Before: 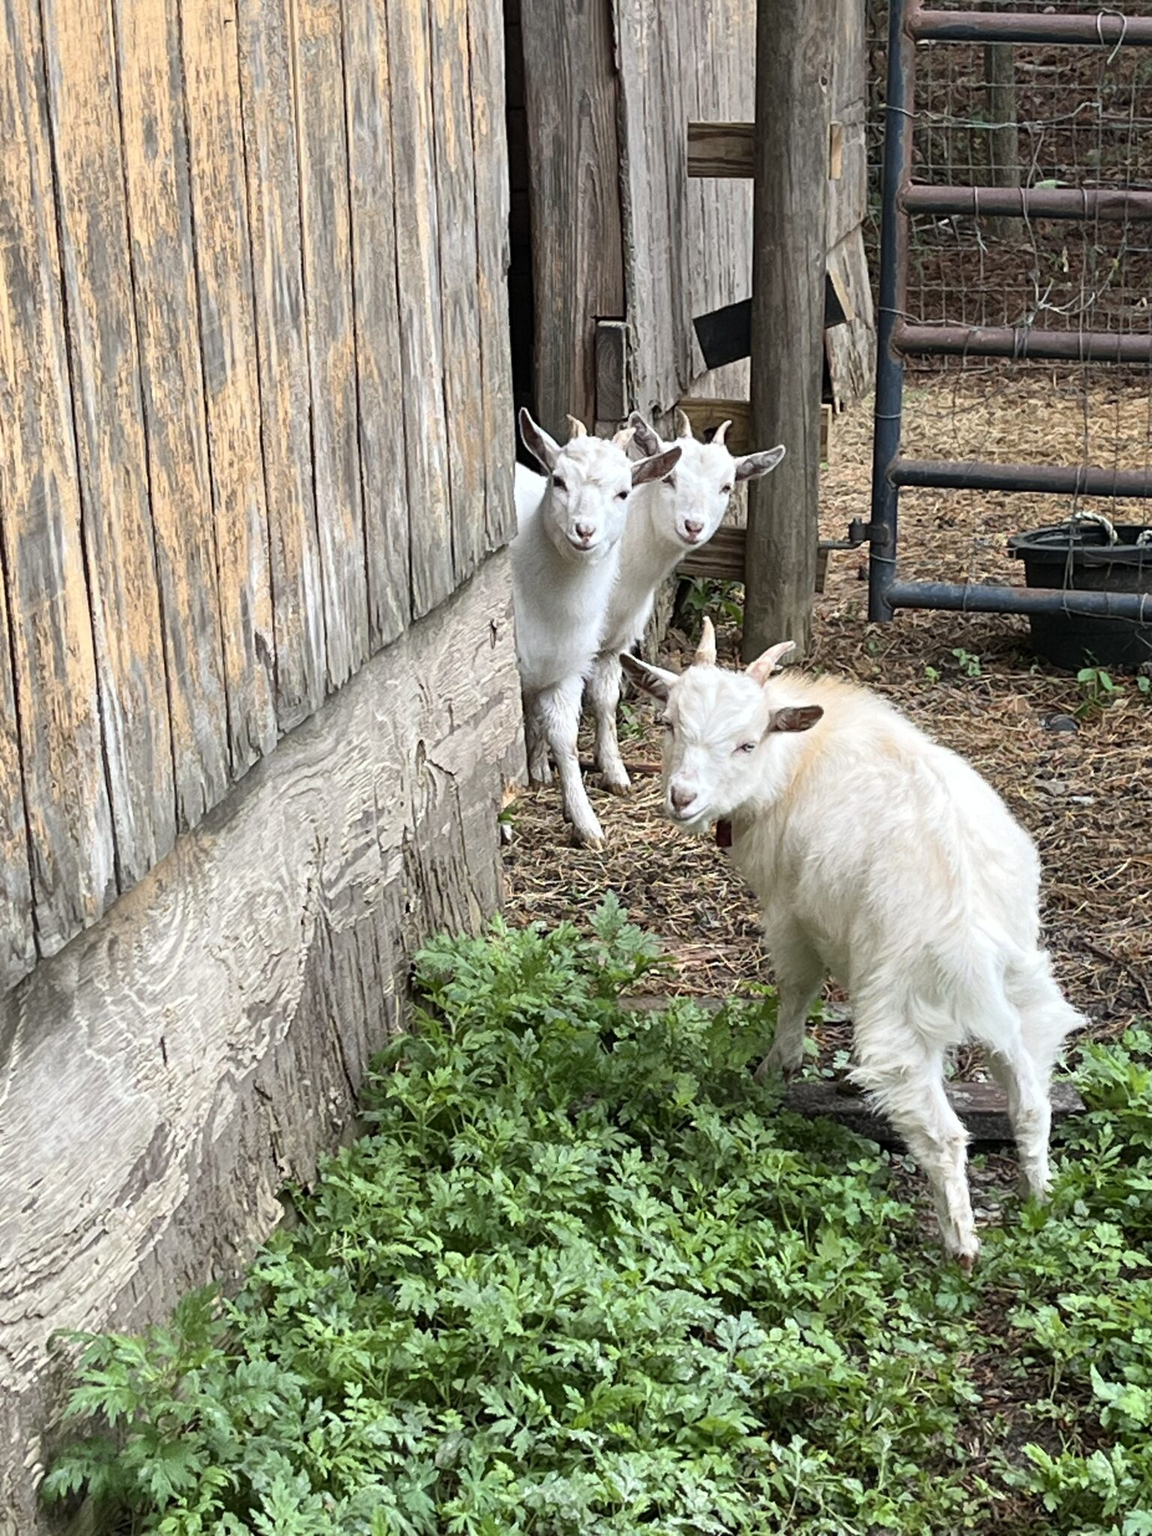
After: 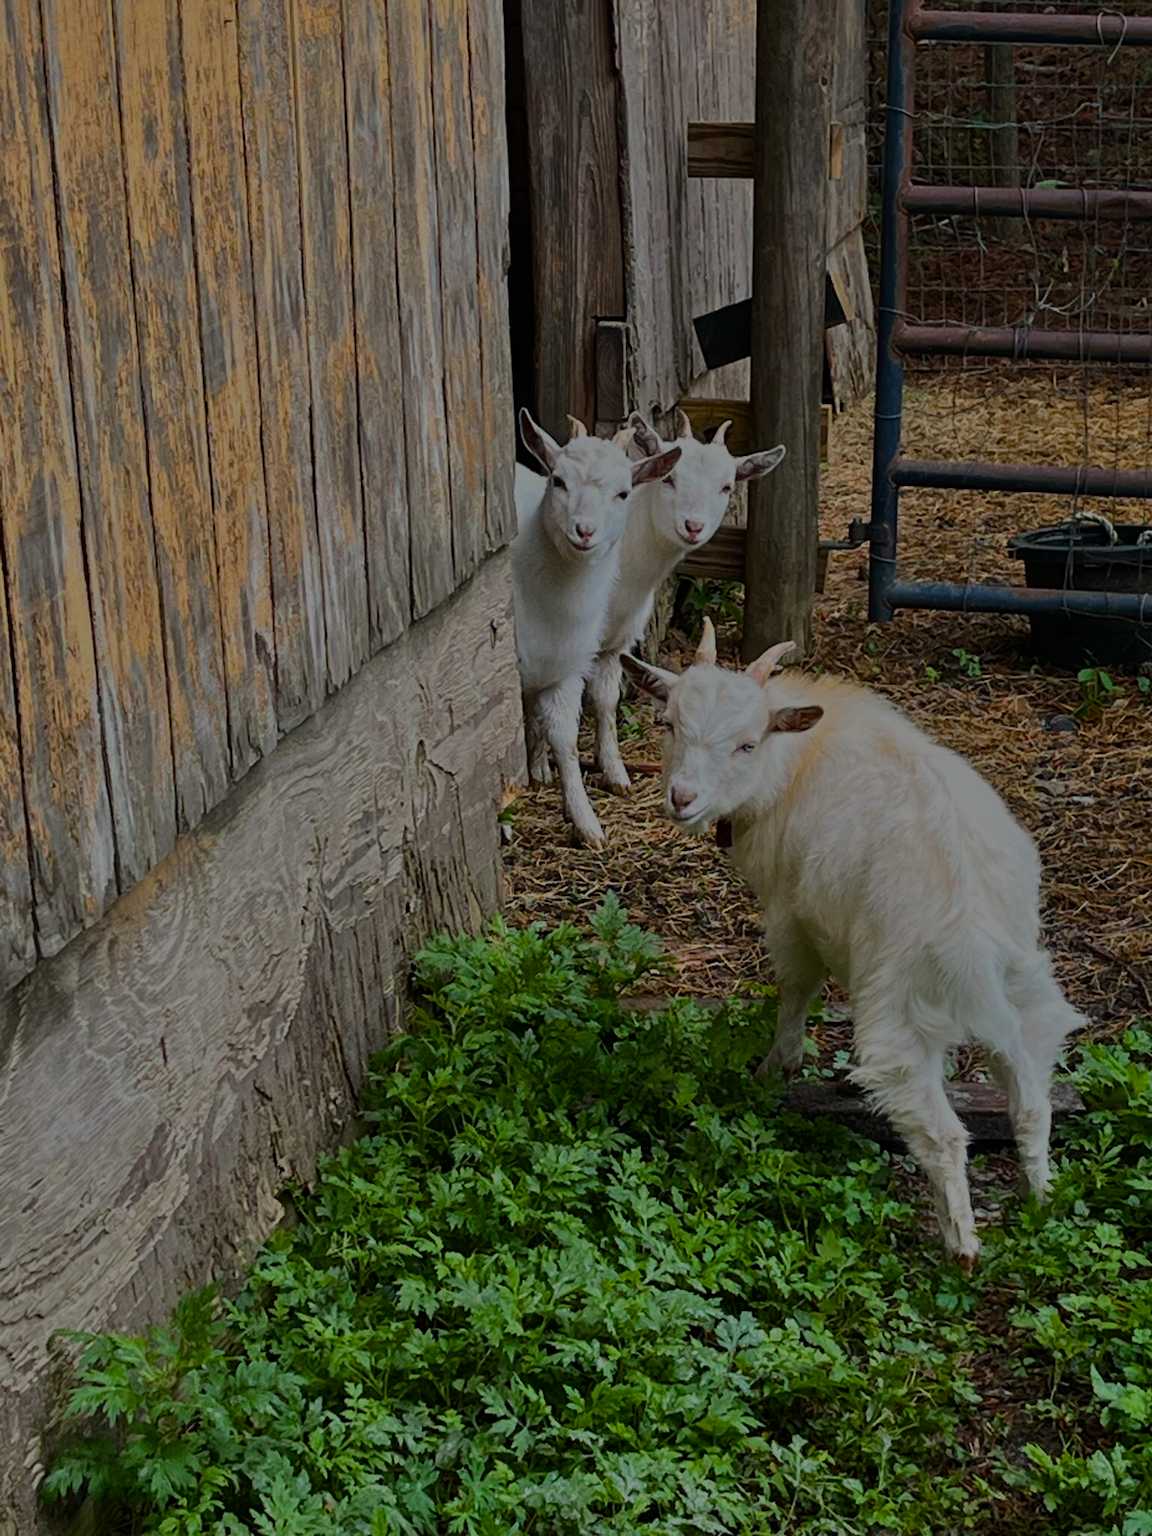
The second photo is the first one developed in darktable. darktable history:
tone equalizer: -8 EV -1.98 EV, -7 EV -1.97 EV, -6 EV -1.97 EV, -5 EV -1.99 EV, -4 EV -1.98 EV, -3 EV -1.98 EV, -2 EV -1.97 EV, -1 EV -1.63 EV, +0 EV -1.97 EV
color balance rgb: linear chroma grading › global chroma 9.123%, perceptual saturation grading › global saturation 34.649%, perceptual saturation grading › highlights -25.78%, perceptual saturation grading › shadows 23.991%, global vibrance 9.765%
